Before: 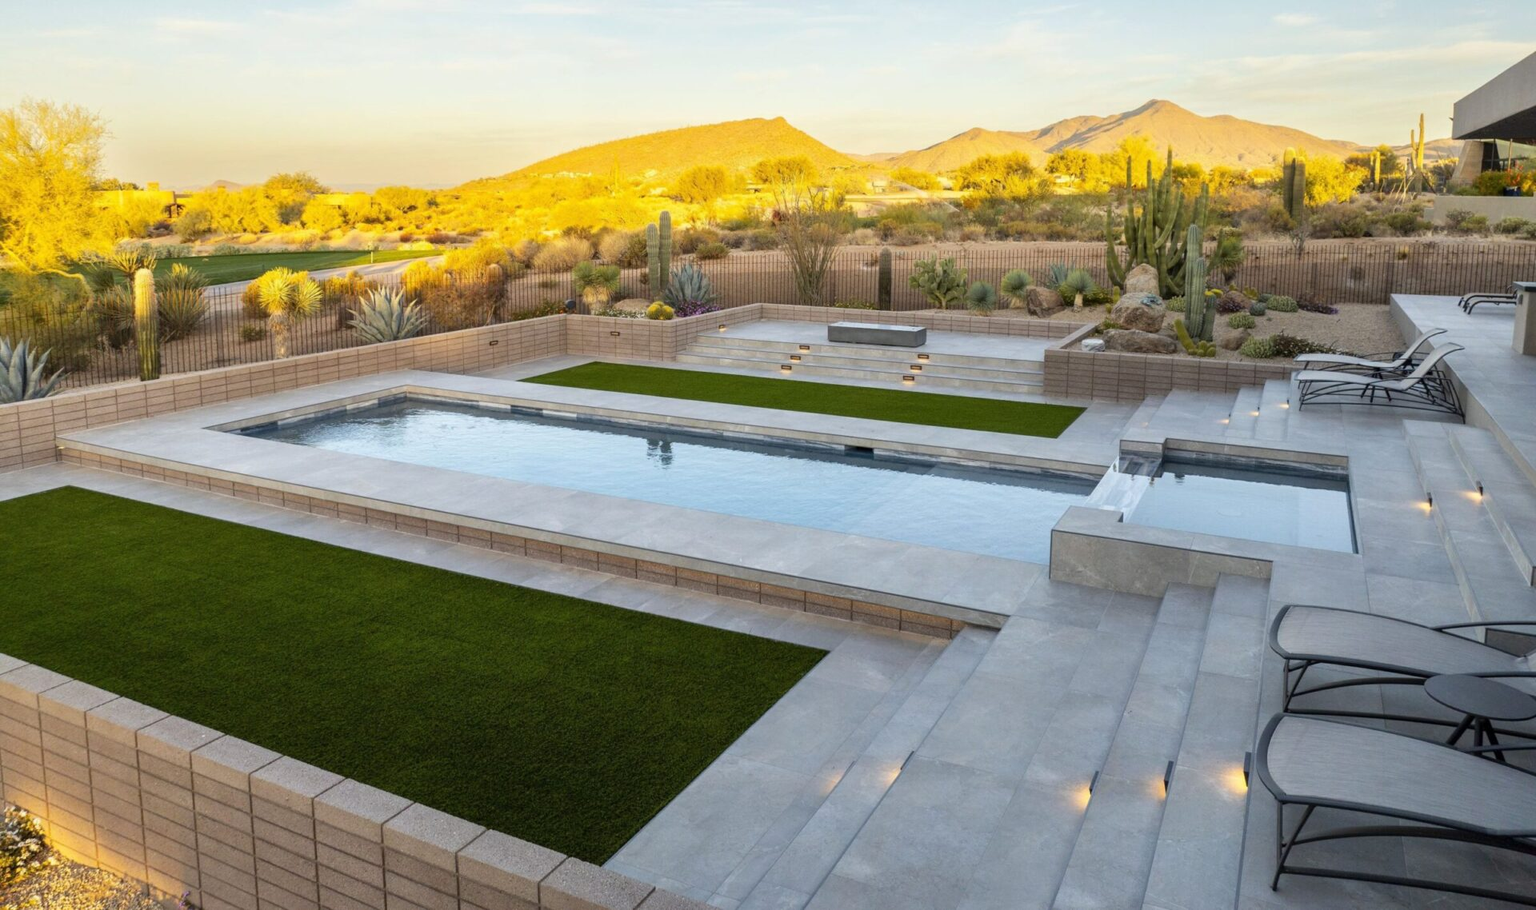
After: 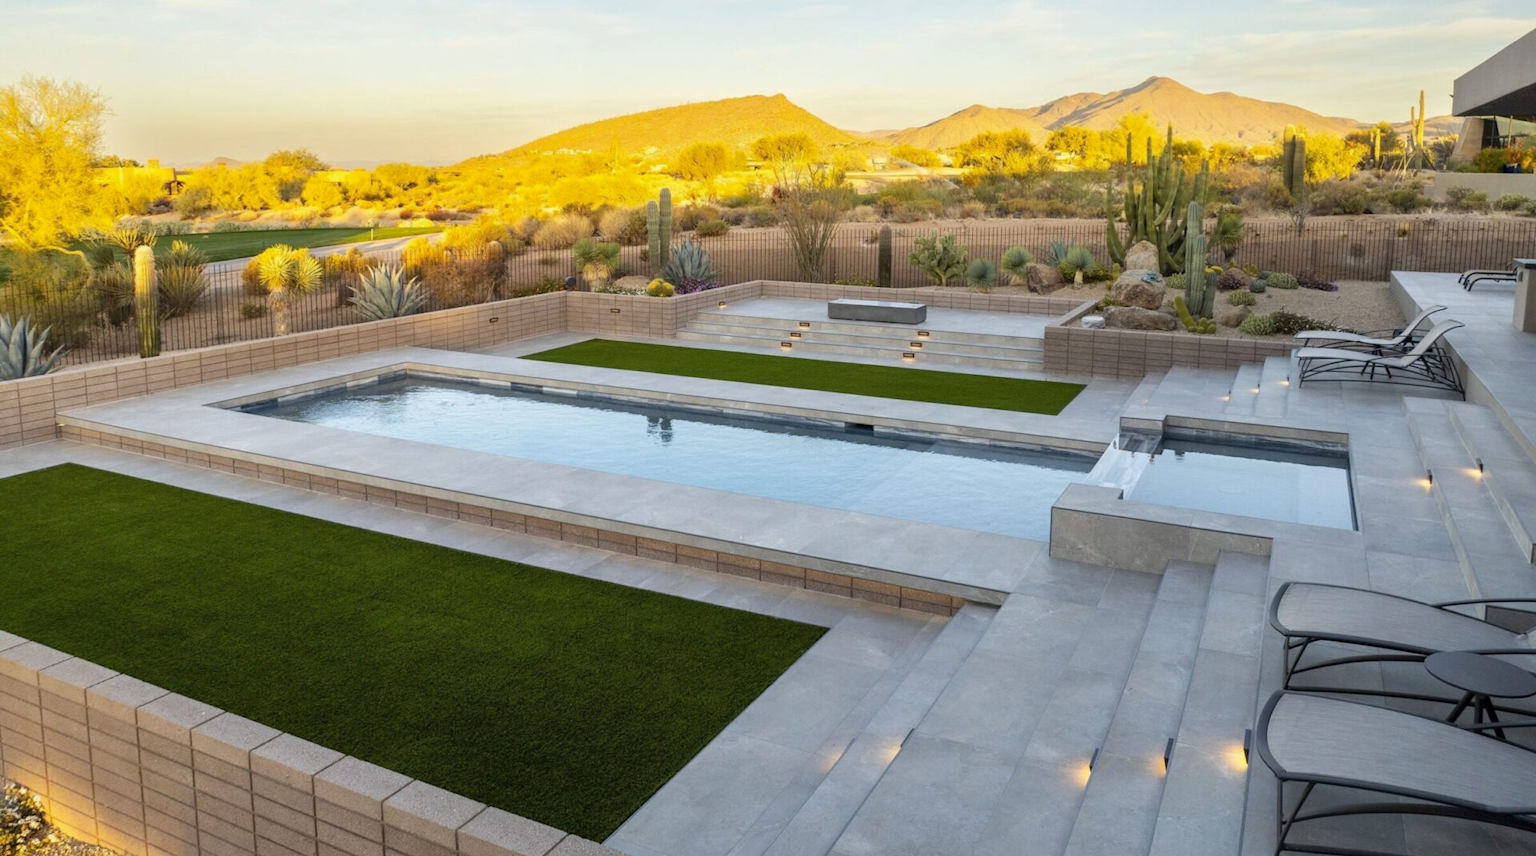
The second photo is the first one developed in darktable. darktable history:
crop and rotate: top 2.598%, bottom 3.203%
shadows and highlights: radius 127.46, shadows 21.12, highlights -22.87, low approximation 0.01
